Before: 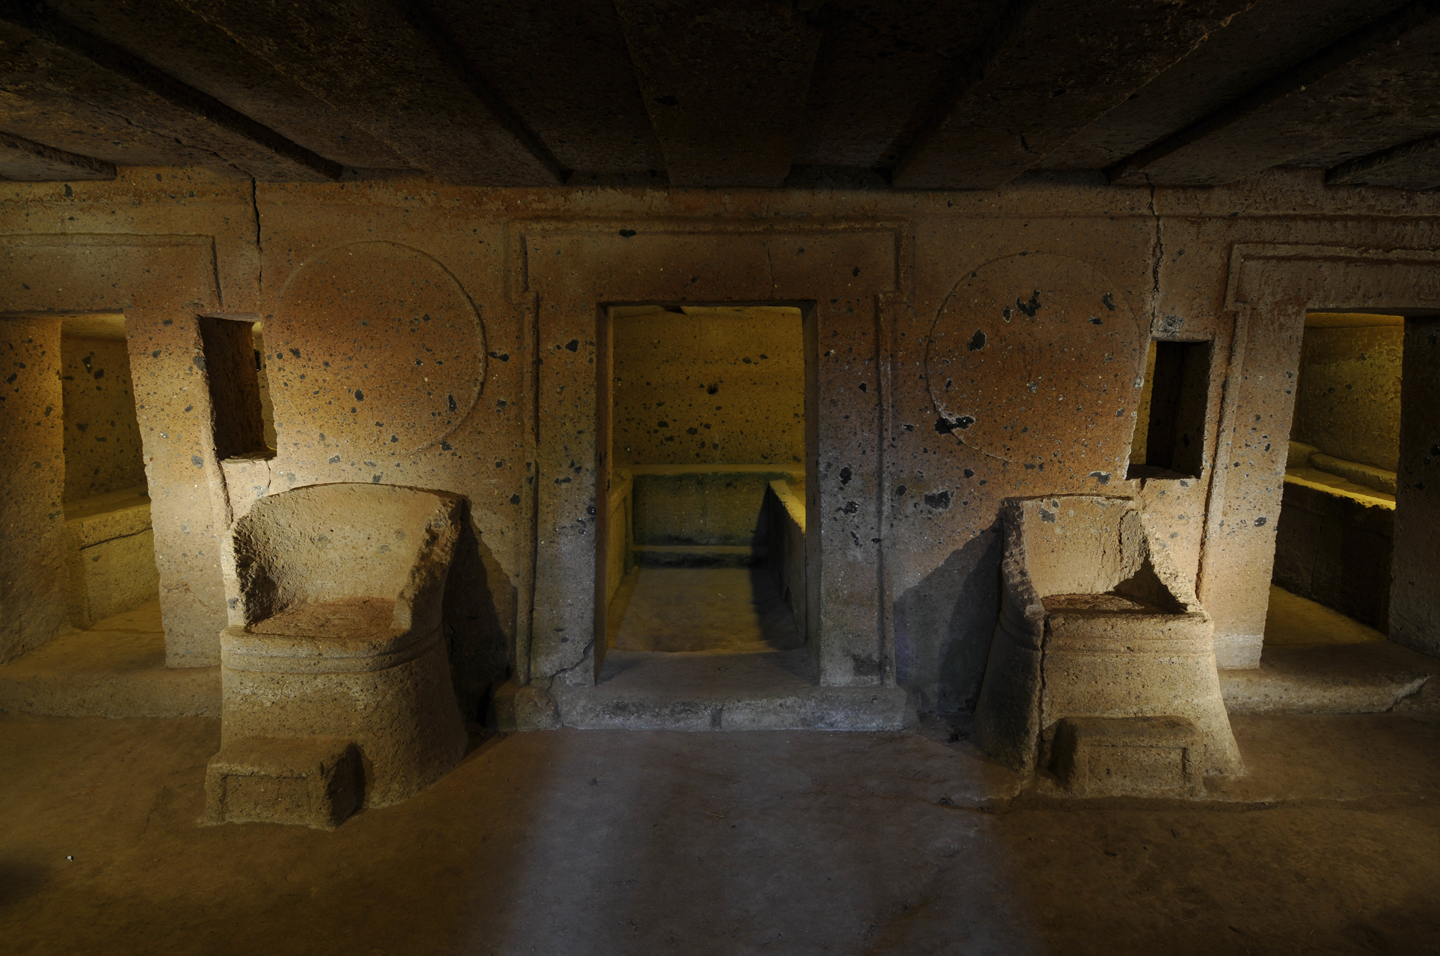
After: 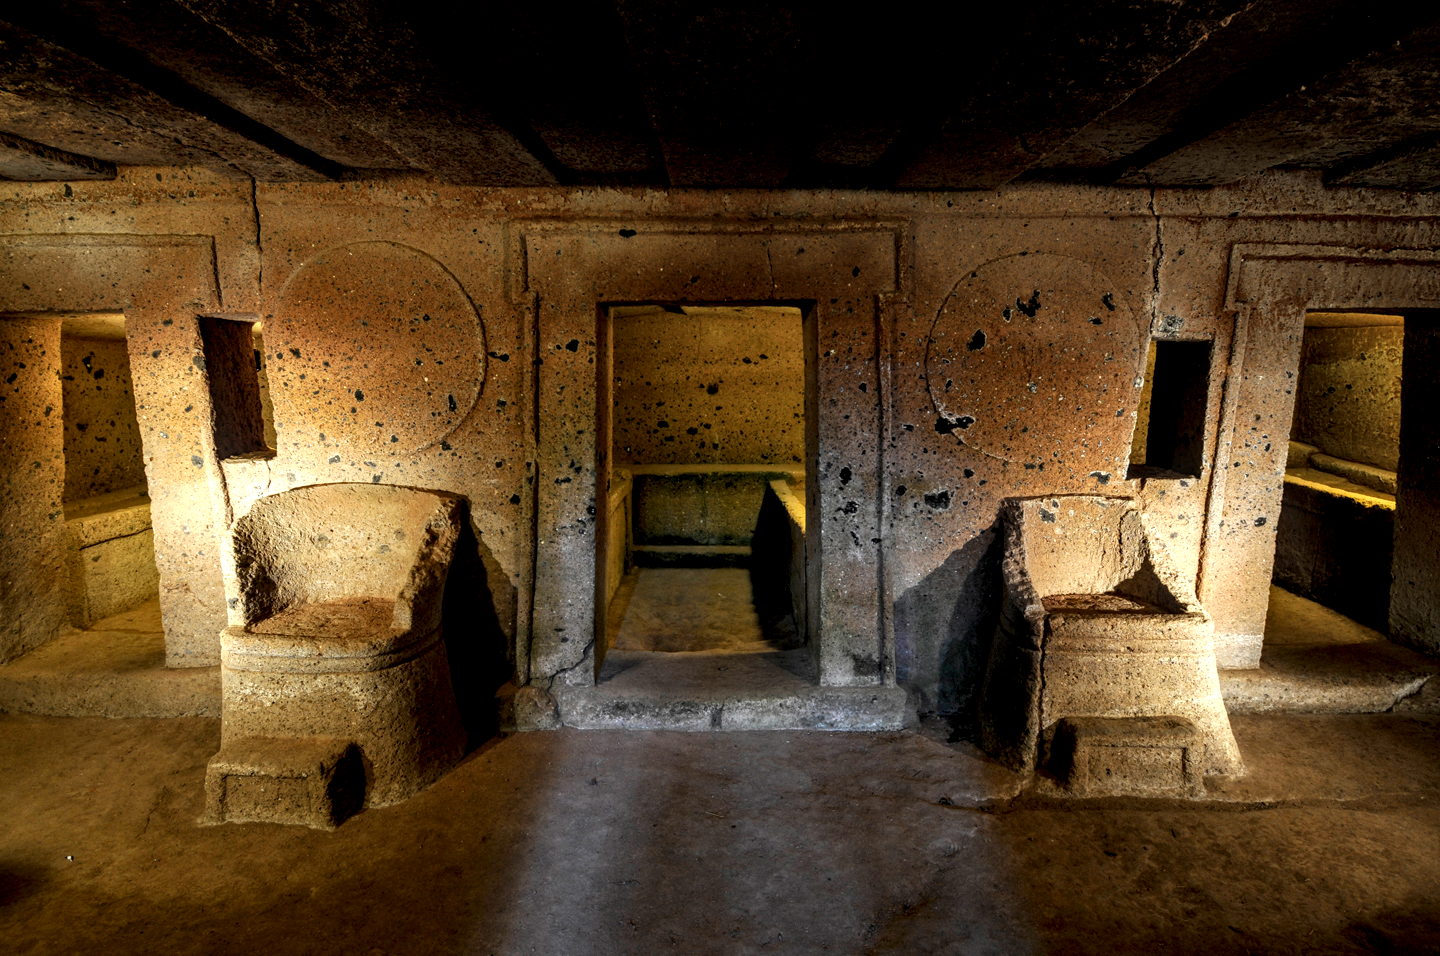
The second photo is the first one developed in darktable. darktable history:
local contrast: highlights 19%, detail 186%
exposure: exposure 0.574 EV, compensate highlight preservation false
